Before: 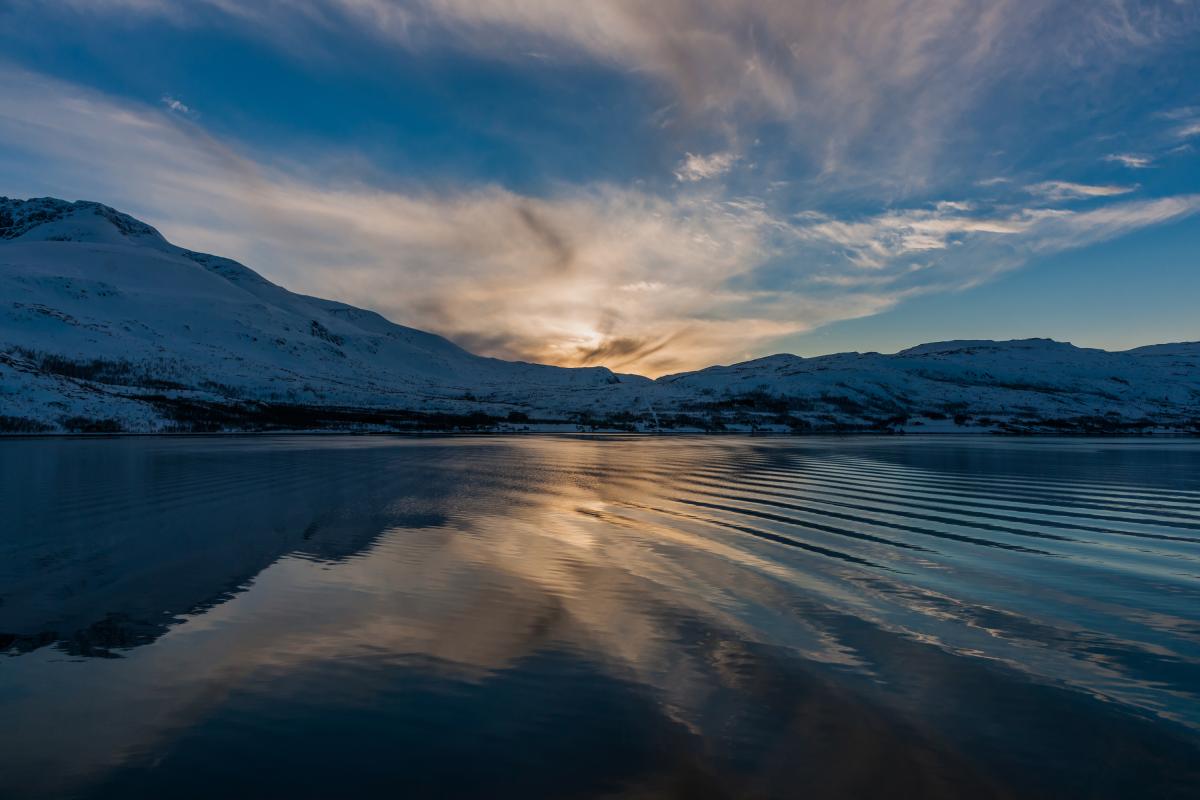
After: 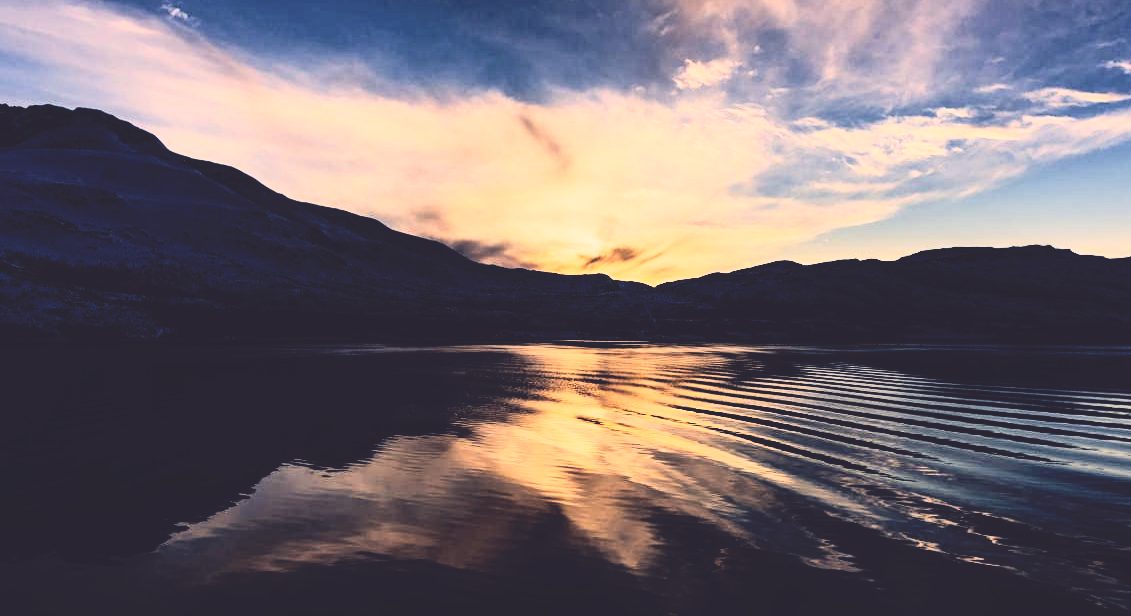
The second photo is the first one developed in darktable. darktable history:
base curve: curves: ch0 [(0, 0.02) (0.083, 0.036) (1, 1)], preserve colors none
crop and rotate: angle 0.03°, top 11.643%, right 5.651%, bottom 11.189%
tone equalizer: -8 EV -0.417 EV, -7 EV -0.389 EV, -6 EV -0.333 EV, -5 EV -0.222 EV, -3 EV 0.222 EV, -2 EV 0.333 EV, -1 EV 0.389 EV, +0 EV 0.417 EV, edges refinement/feathering 500, mask exposure compensation -1.57 EV, preserve details no
rgb curve: curves: ch0 [(0, 0) (0.21, 0.15) (0.24, 0.21) (0.5, 0.75) (0.75, 0.96) (0.89, 0.99) (1, 1)]; ch1 [(0, 0.02) (0.21, 0.13) (0.25, 0.2) (0.5, 0.67) (0.75, 0.9) (0.89, 0.97) (1, 1)]; ch2 [(0, 0.02) (0.21, 0.13) (0.25, 0.2) (0.5, 0.67) (0.75, 0.9) (0.89, 0.97) (1, 1)], compensate middle gray true
color correction: highlights a* 19.59, highlights b* 27.49, shadows a* 3.46, shadows b* -17.28, saturation 0.73
